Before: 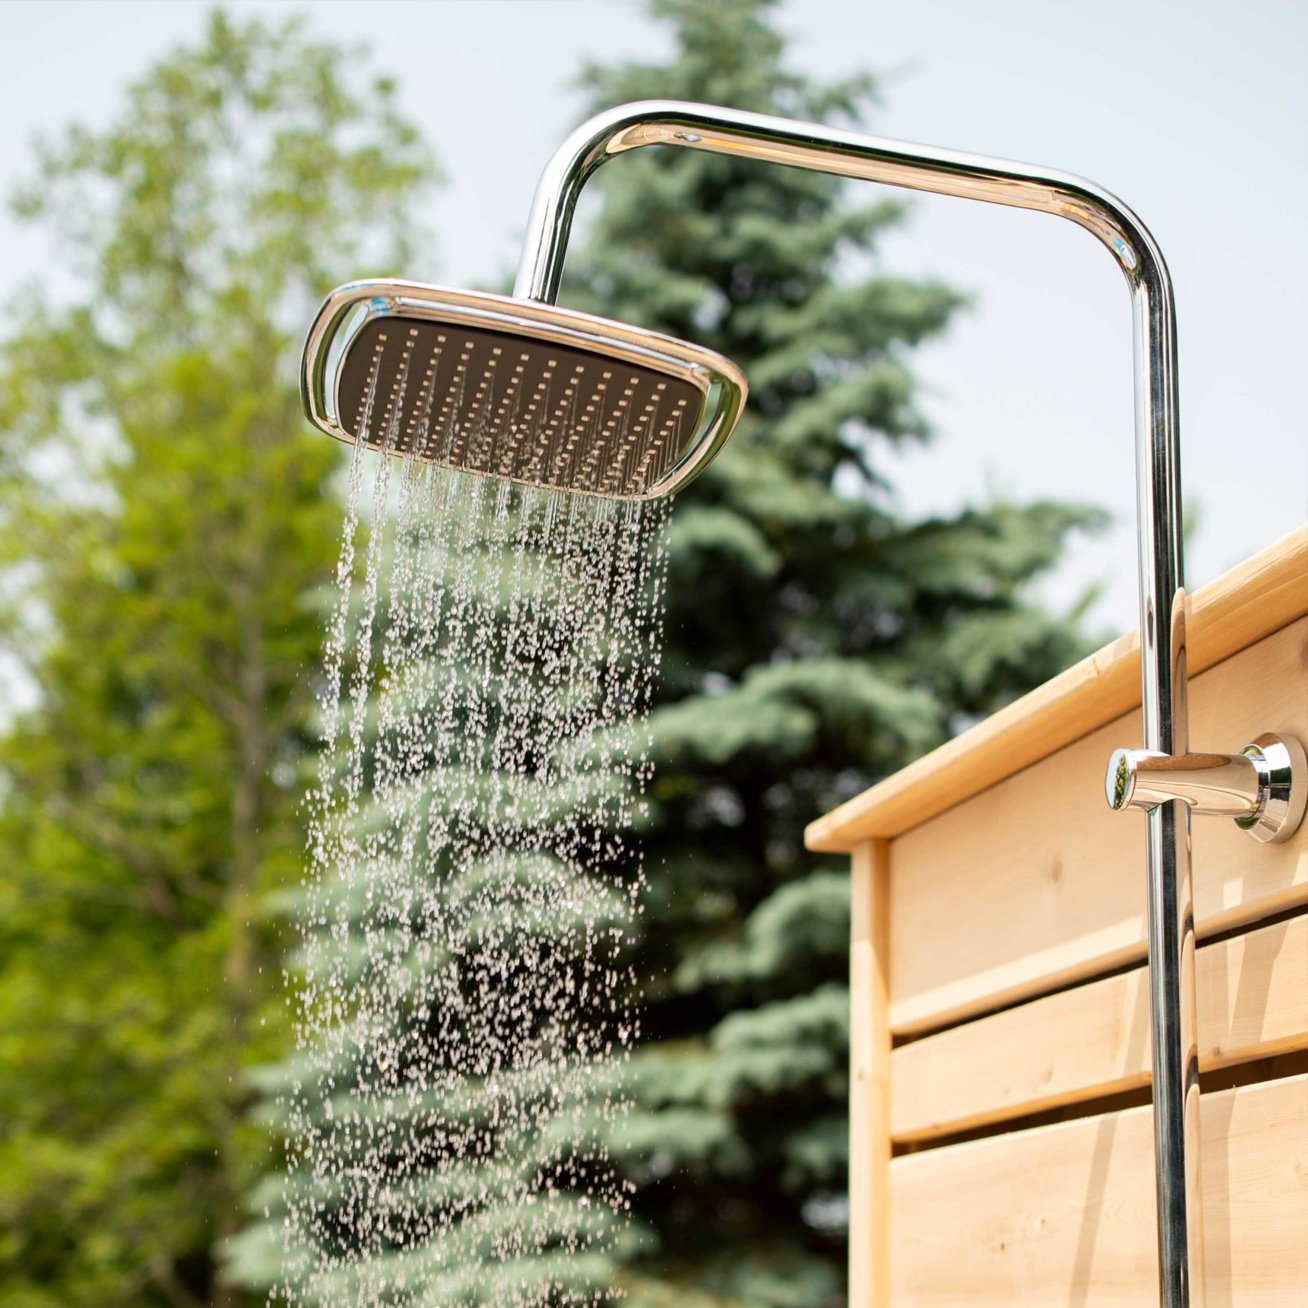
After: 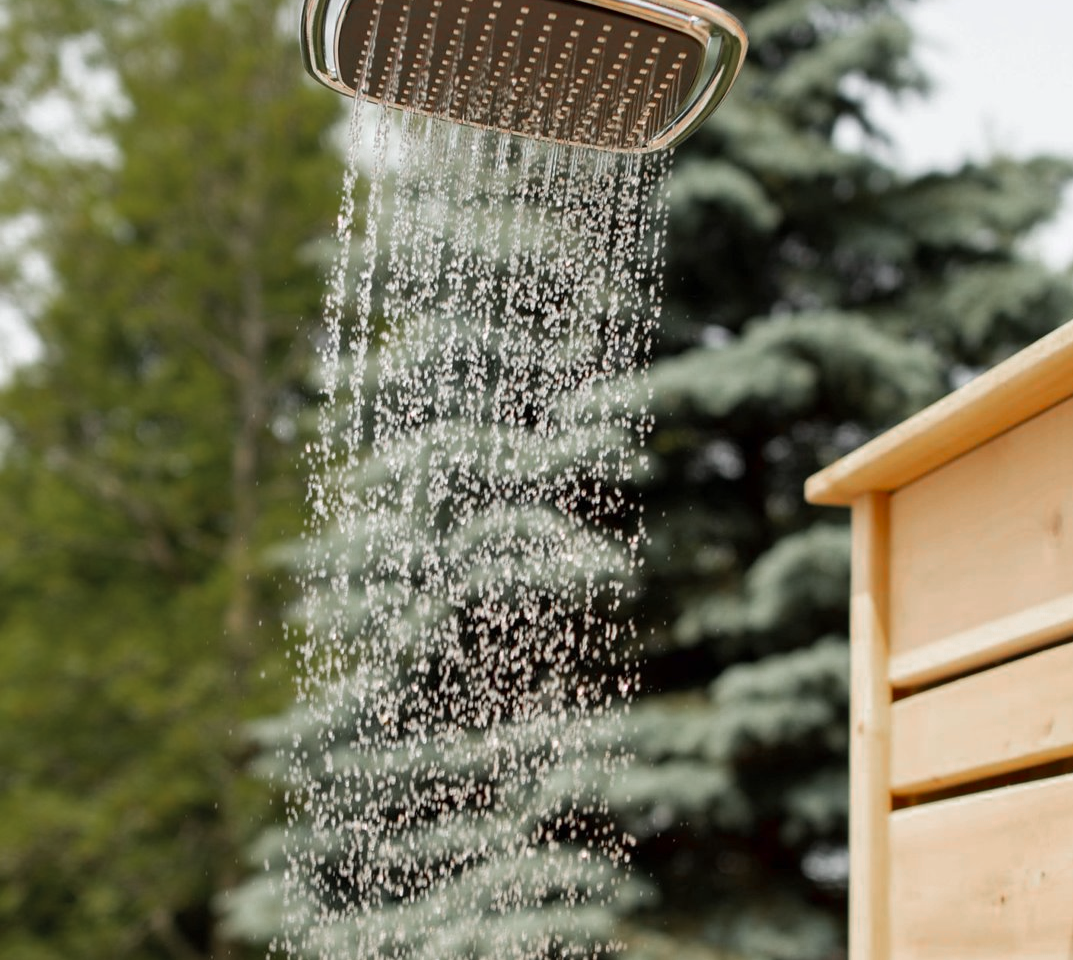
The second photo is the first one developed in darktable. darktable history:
crop: top 26.531%, right 17.959%
color zones: curves: ch0 [(0, 0.48) (0.209, 0.398) (0.305, 0.332) (0.429, 0.493) (0.571, 0.5) (0.714, 0.5) (0.857, 0.5) (1, 0.48)]; ch1 [(0, 0.736) (0.143, 0.625) (0.225, 0.371) (0.429, 0.256) (0.571, 0.241) (0.714, 0.213) (0.857, 0.48) (1, 0.736)]; ch2 [(0, 0.448) (0.143, 0.498) (0.286, 0.5) (0.429, 0.5) (0.571, 0.5) (0.714, 0.5) (0.857, 0.5) (1, 0.448)]
